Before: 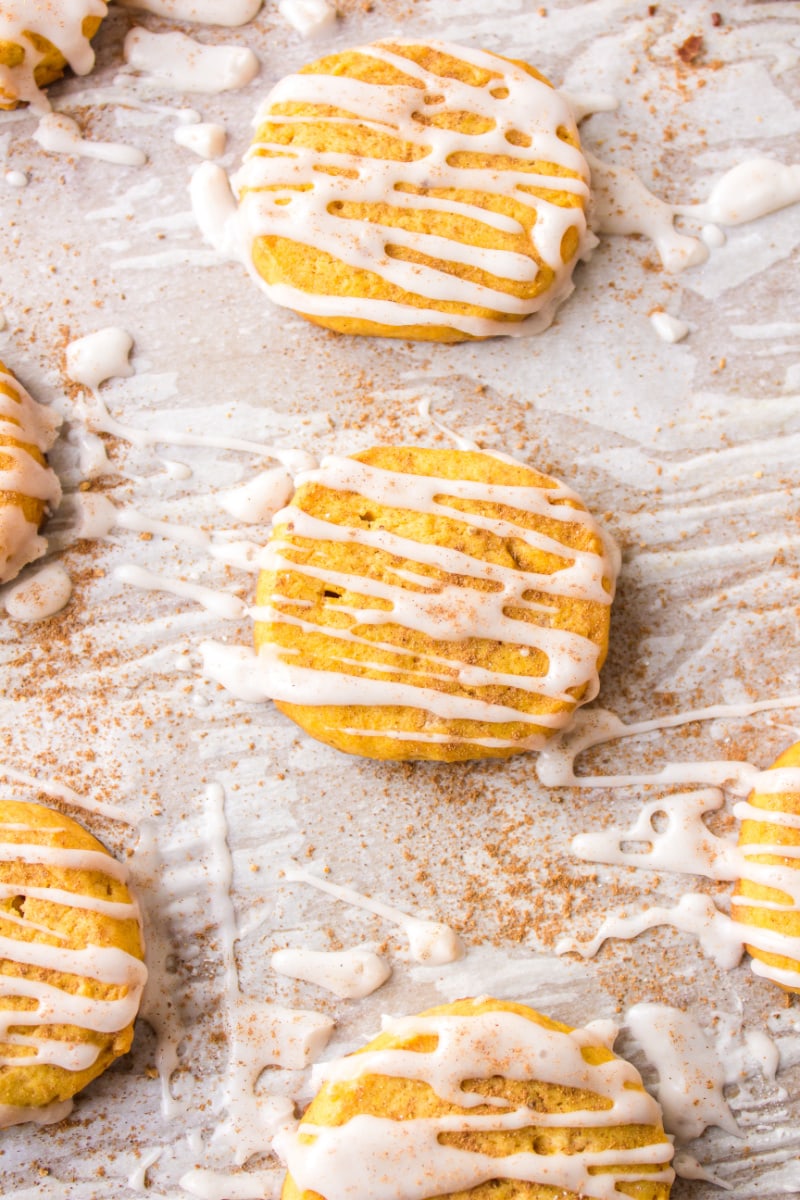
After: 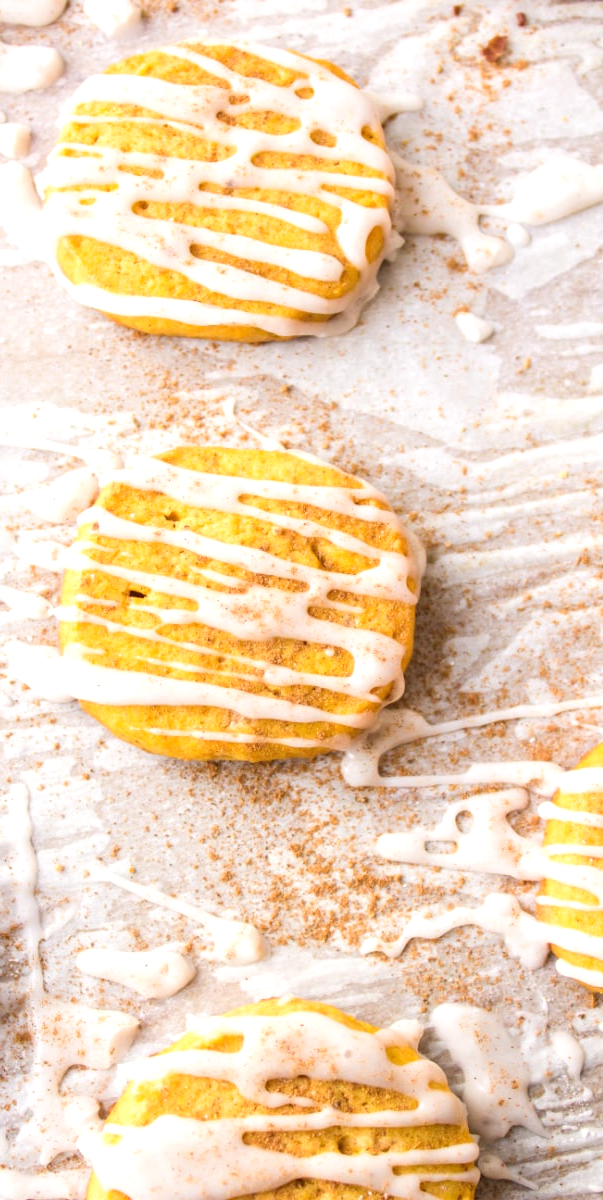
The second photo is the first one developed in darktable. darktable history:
crop and rotate: left 24.6%
exposure: exposure 0.3 EV, compensate highlight preservation false
